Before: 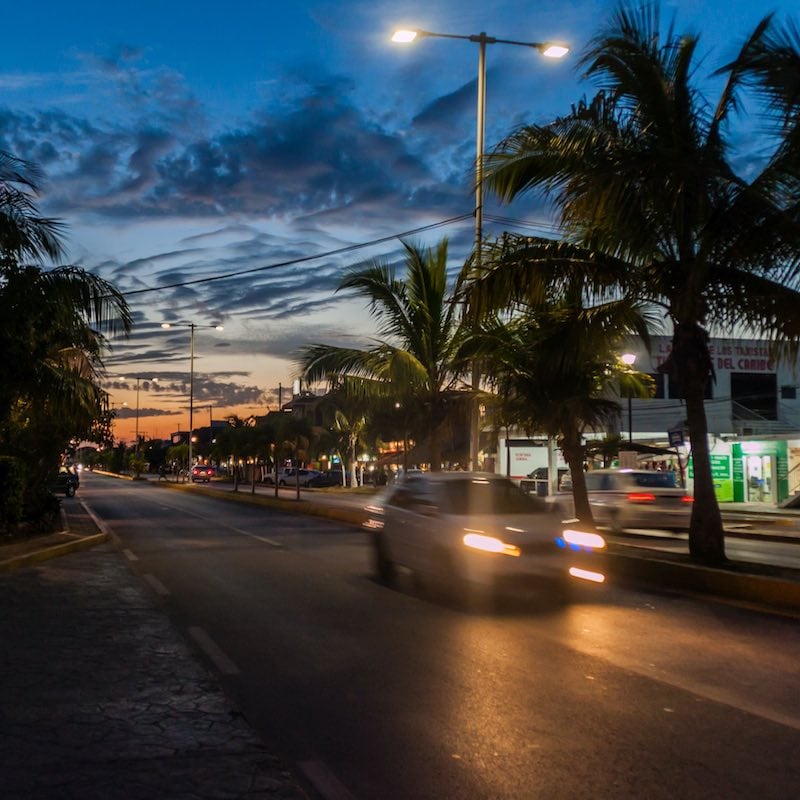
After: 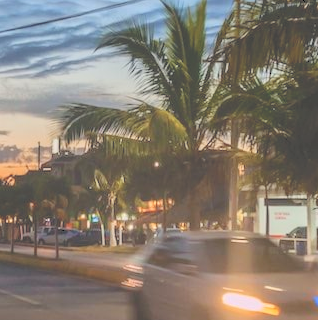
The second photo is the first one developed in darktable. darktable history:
crop: left 30.206%, top 30.241%, right 29.936%, bottom 29.652%
tone curve: curves: ch0 [(0, 0) (0.003, 0.275) (0.011, 0.288) (0.025, 0.309) (0.044, 0.326) (0.069, 0.346) (0.1, 0.37) (0.136, 0.396) (0.177, 0.432) (0.224, 0.473) (0.277, 0.516) (0.335, 0.566) (0.399, 0.611) (0.468, 0.661) (0.543, 0.711) (0.623, 0.761) (0.709, 0.817) (0.801, 0.867) (0.898, 0.911) (1, 1)], color space Lab, independent channels, preserve colors none
